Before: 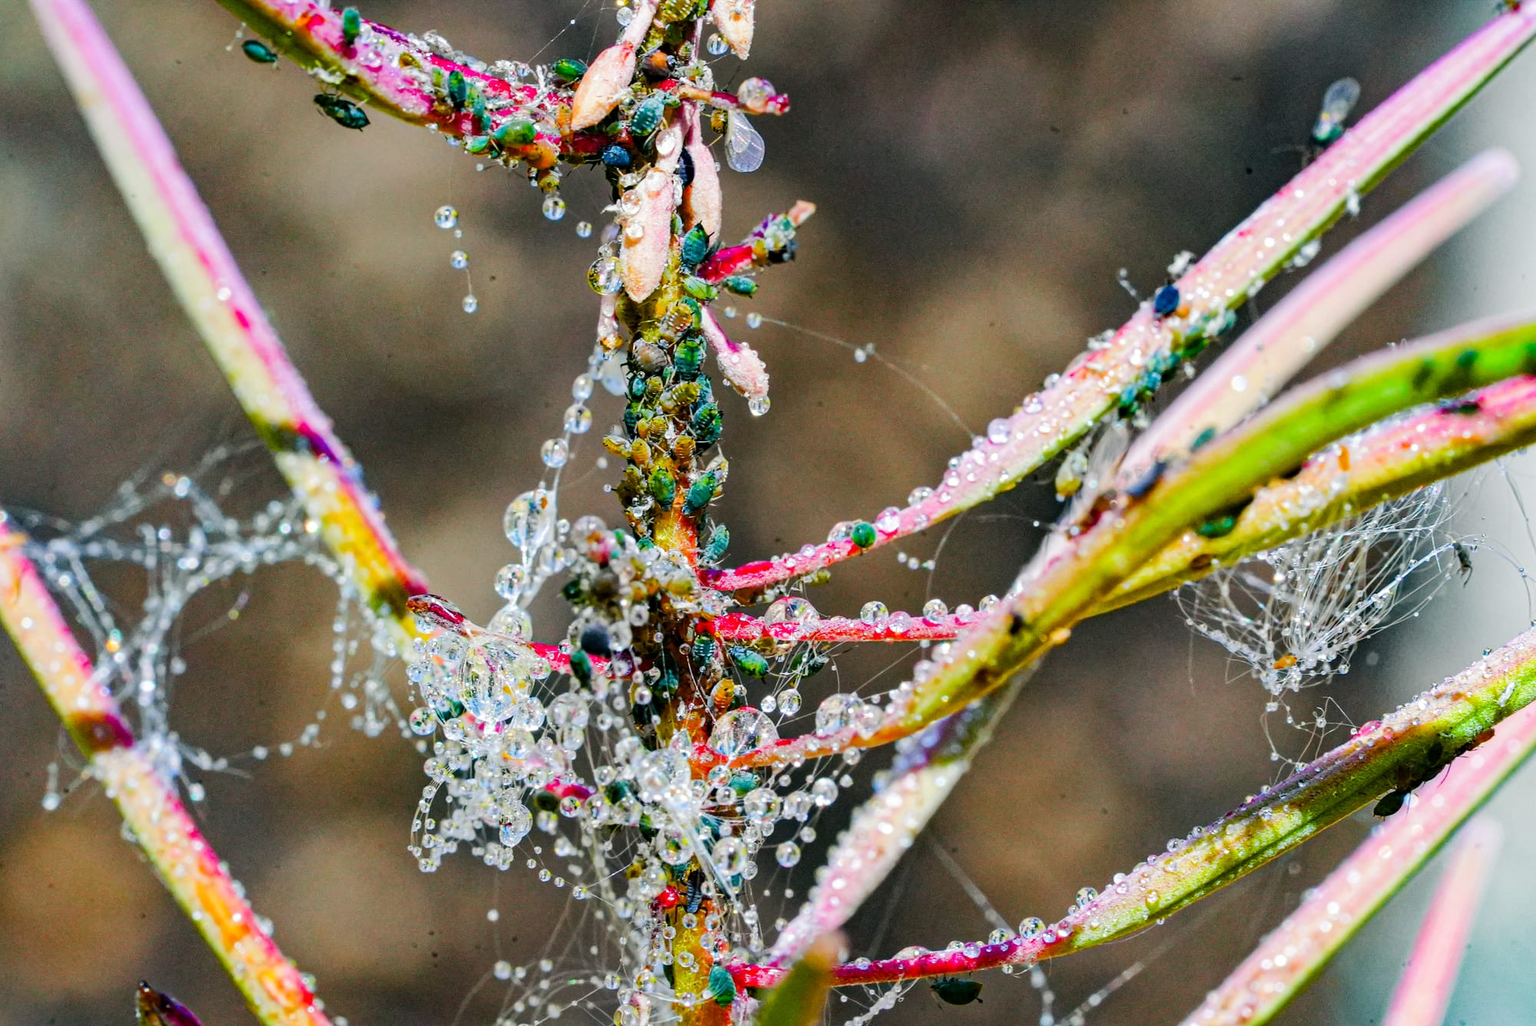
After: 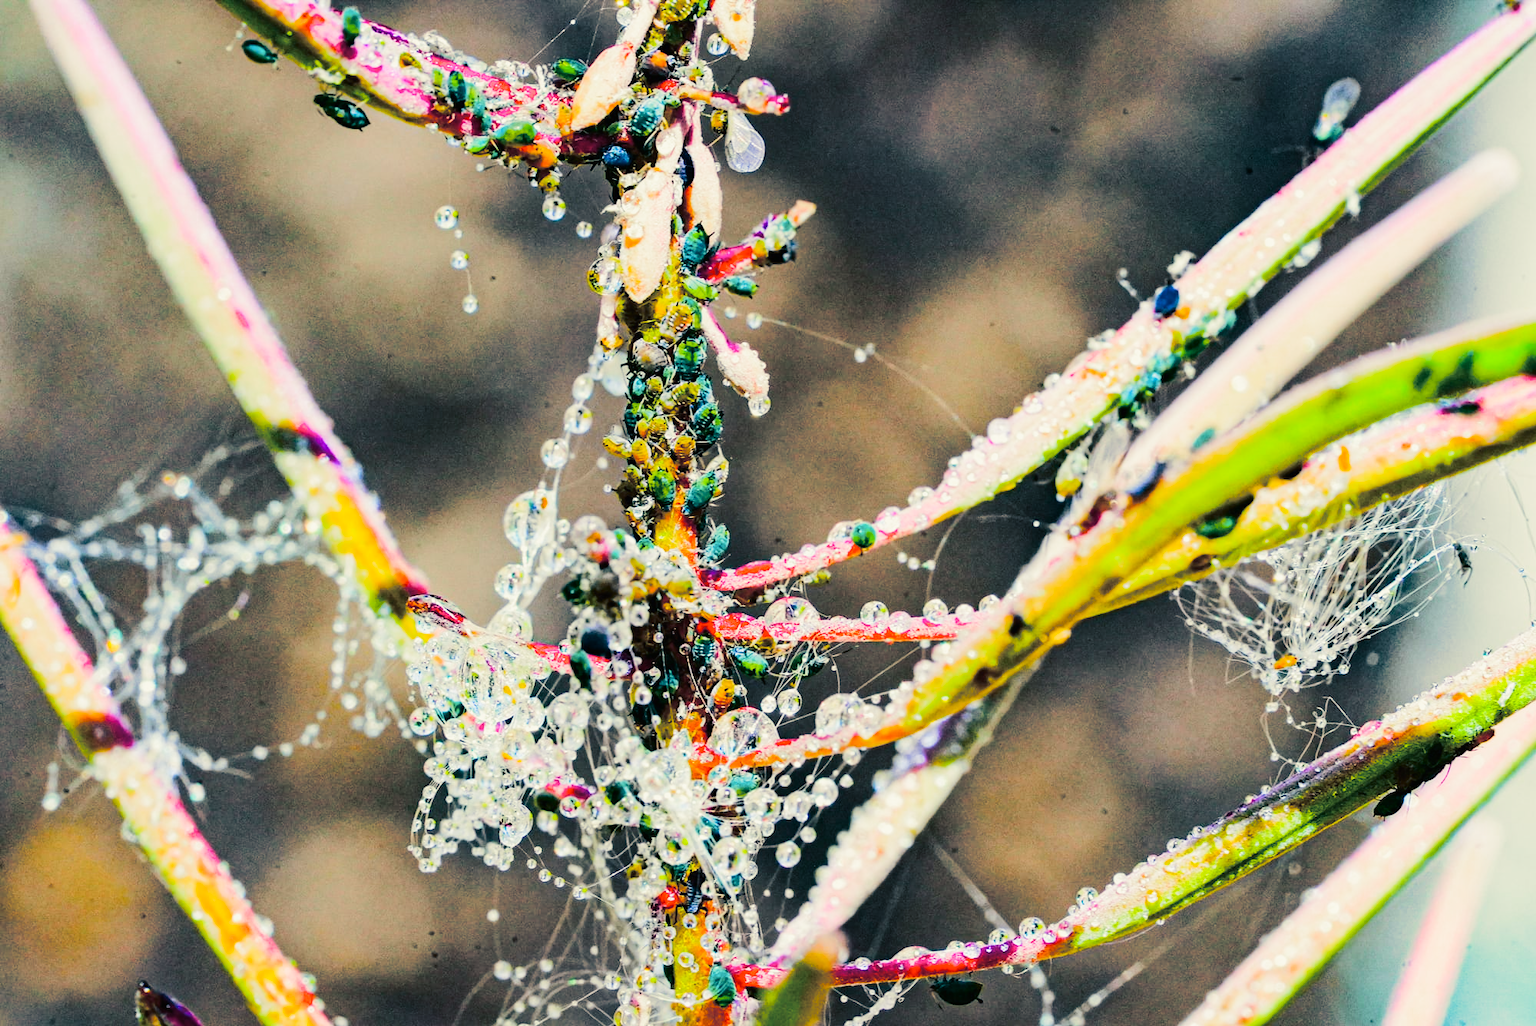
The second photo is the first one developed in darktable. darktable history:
tone curve: curves: ch0 [(0, 0.011) (0.104, 0.085) (0.236, 0.234) (0.398, 0.507) (0.472, 0.62) (0.641, 0.773) (0.835, 0.883) (1, 0.961)]; ch1 [(0, 0) (0.353, 0.344) (0.43, 0.401) (0.479, 0.476) (0.502, 0.504) (0.54, 0.542) (0.602, 0.613) (0.638, 0.668) (0.693, 0.727) (1, 1)]; ch2 [(0, 0) (0.34, 0.314) (0.434, 0.43) (0.5, 0.506) (0.528, 0.534) (0.55, 0.567) (0.595, 0.613) (0.644, 0.729) (1, 1)], color space Lab, independent channels, preserve colors none
split-toning: shadows › hue 216°, shadows › saturation 1, highlights › hue 57.6°, balance -33.4
